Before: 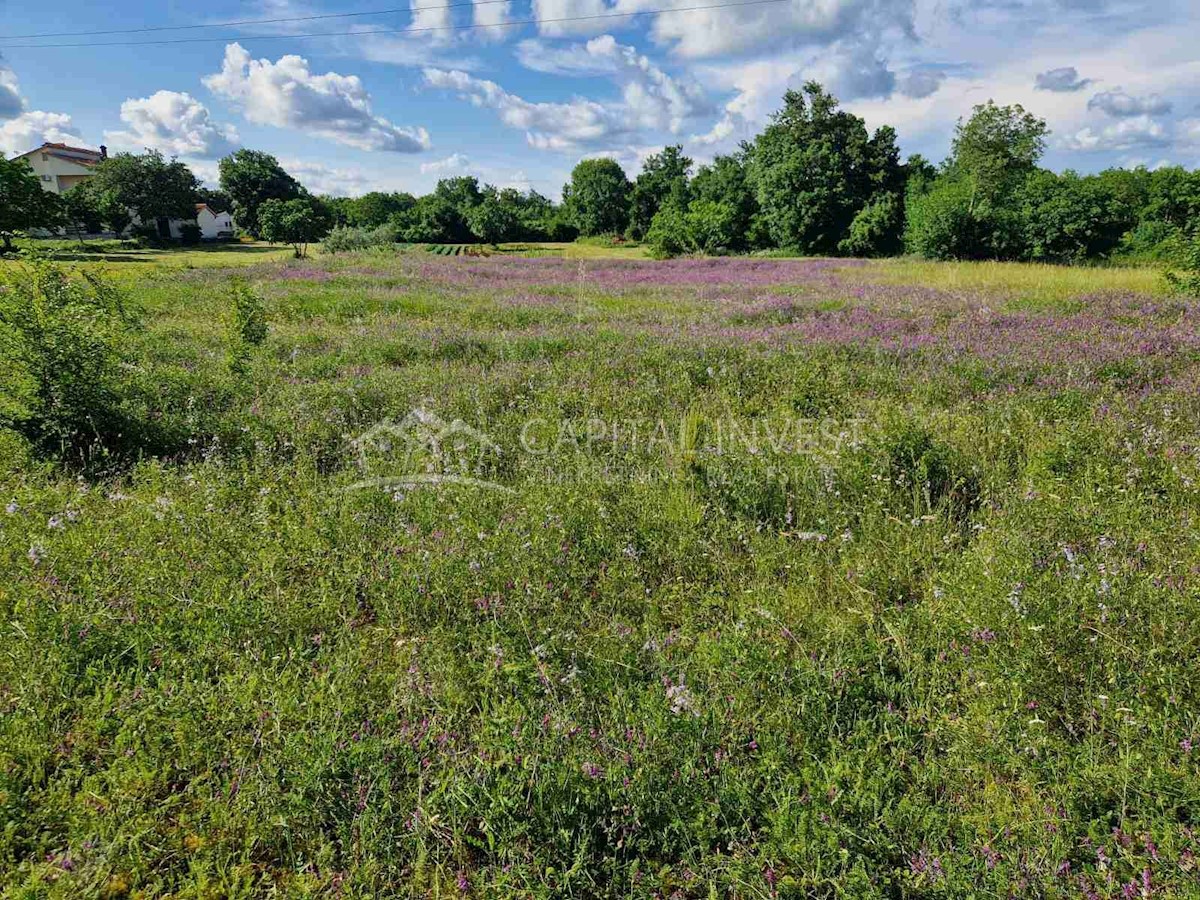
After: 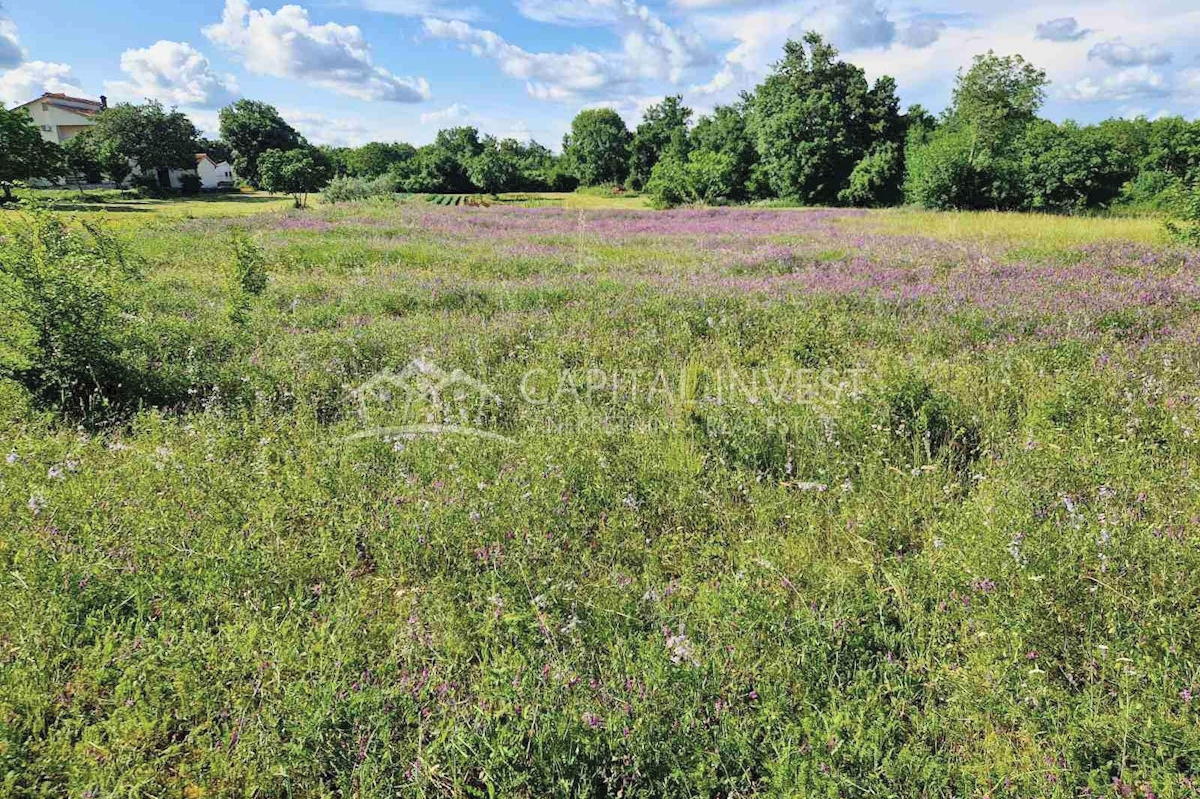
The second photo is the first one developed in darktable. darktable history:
contrast brightness saturation: contrast 0.136, brightness 0.213
crop and rotate: top 5.602%, bottom 5.607%
